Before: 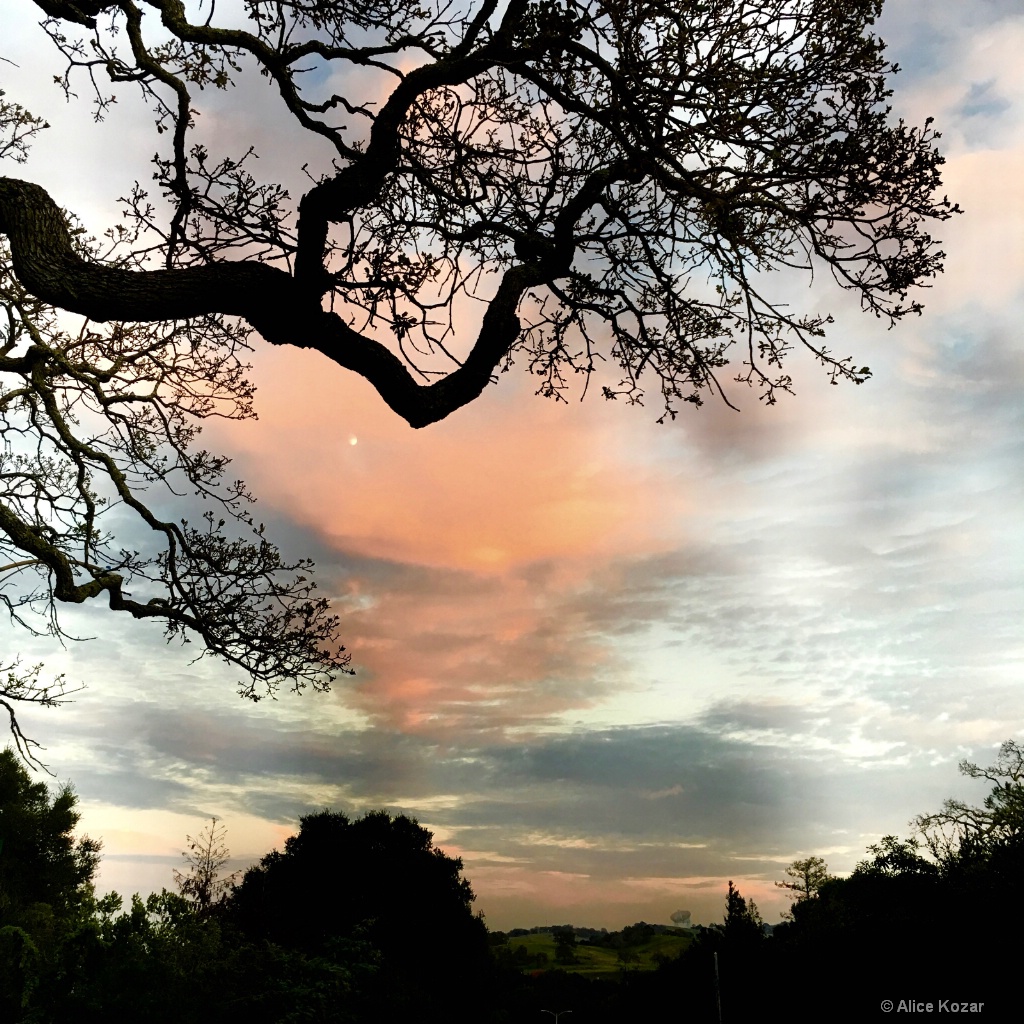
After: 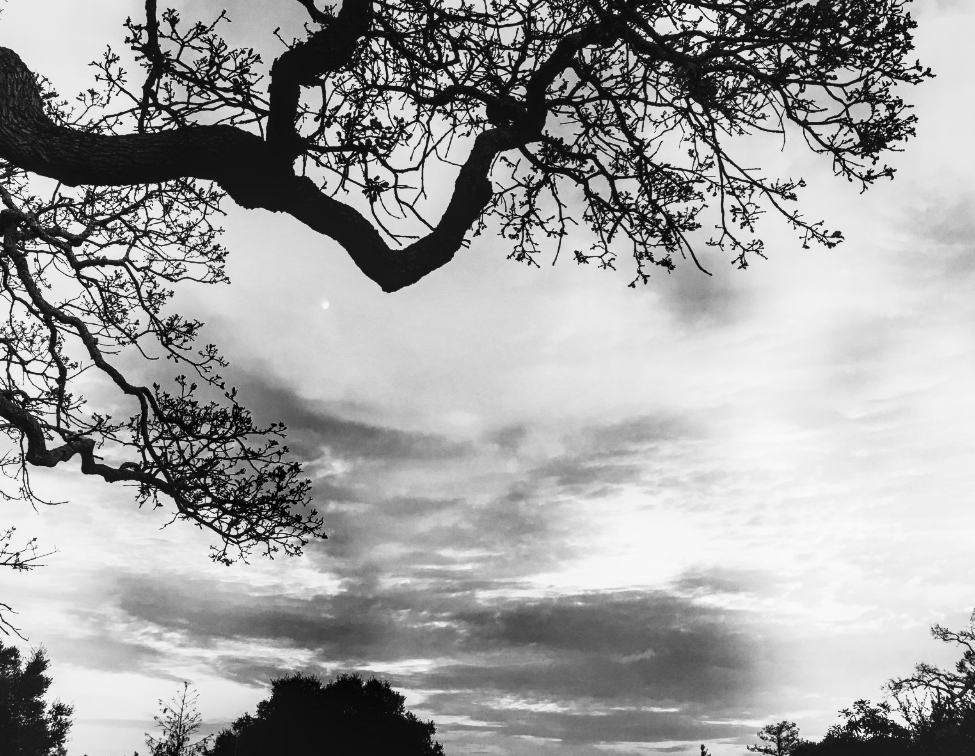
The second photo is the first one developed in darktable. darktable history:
crop and rotate: left 2.792%, top 13.287%, right 1.936%, bottom 12.793%
exposure: black level correction 0, exposure -0.738 EV, compensate highlight preservation false
contrast brightness saturation: contrast 0.548, brightness 0.462, saturation -1
local contrast: detail 130%
